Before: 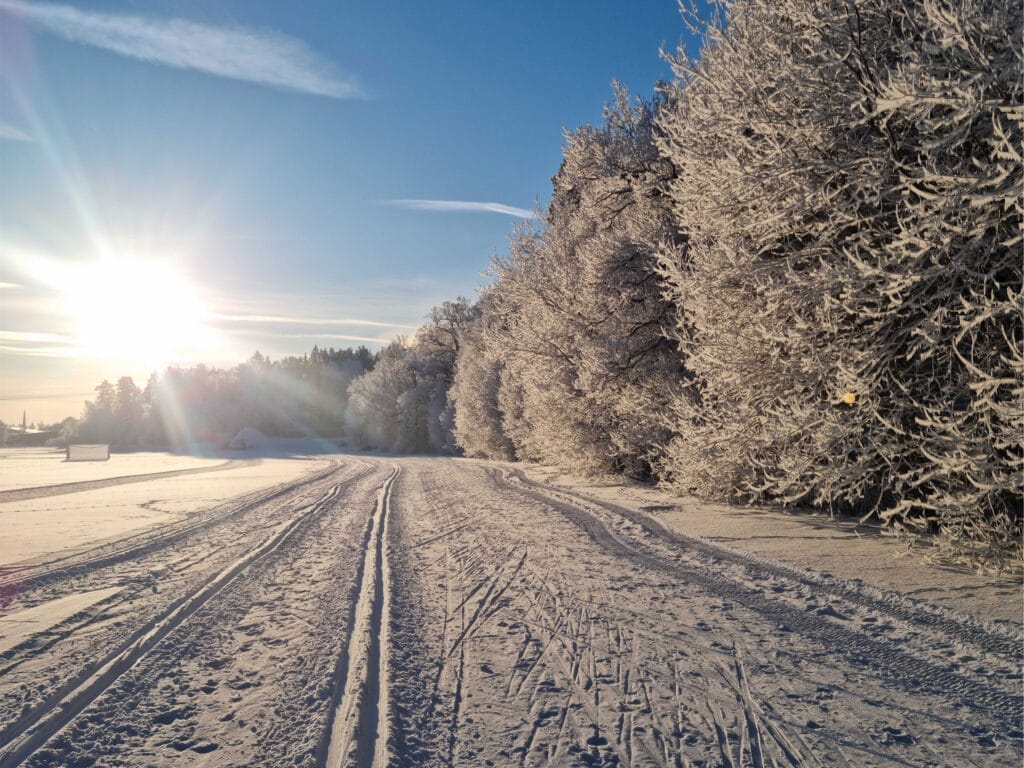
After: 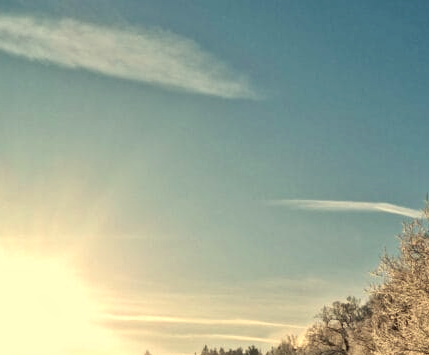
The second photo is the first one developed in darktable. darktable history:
white balance: red 1.08, blue 0.791
contrast equalizer: y [[0.545, 0.572, 0.59, 0.59, 0.571, 0.545], [0.5 ×6], [0.5 ×6], [0 ×6], [0 ×6]]
local contrast: mode bilateral grid, contrast 100, coarseness 100, detail 91%, midtone range 0.2
crop and rotate: left 10.817%, top 0.062%, right 47.194%, bottom 53.626%
